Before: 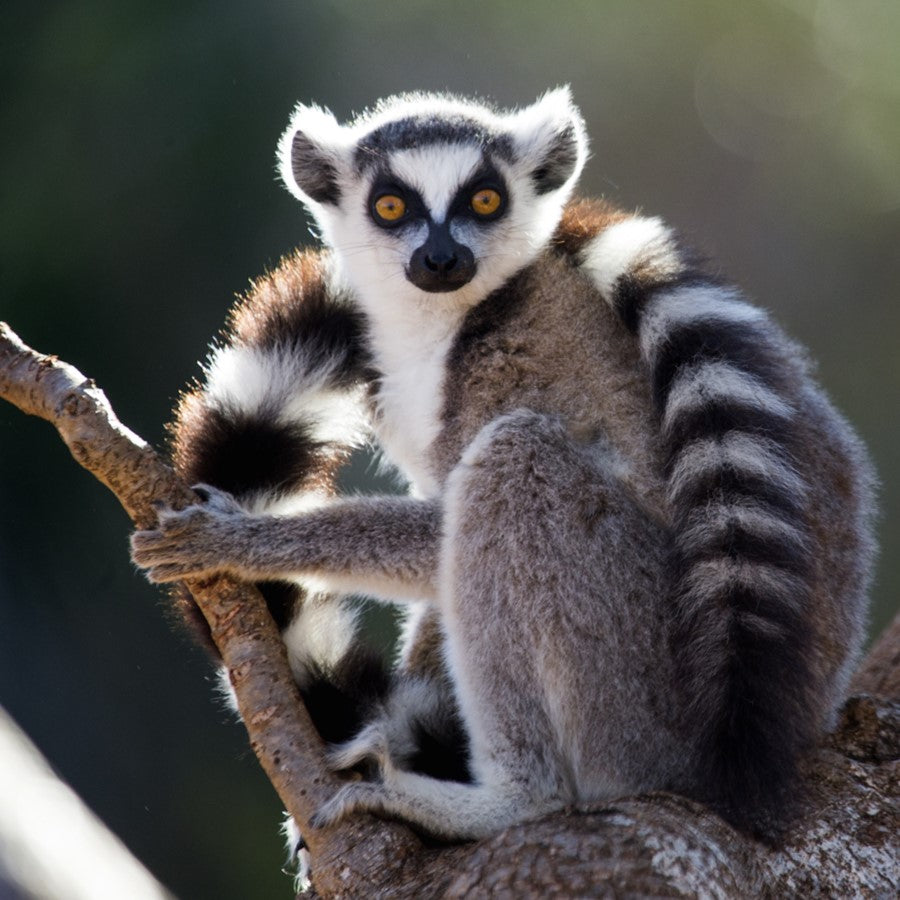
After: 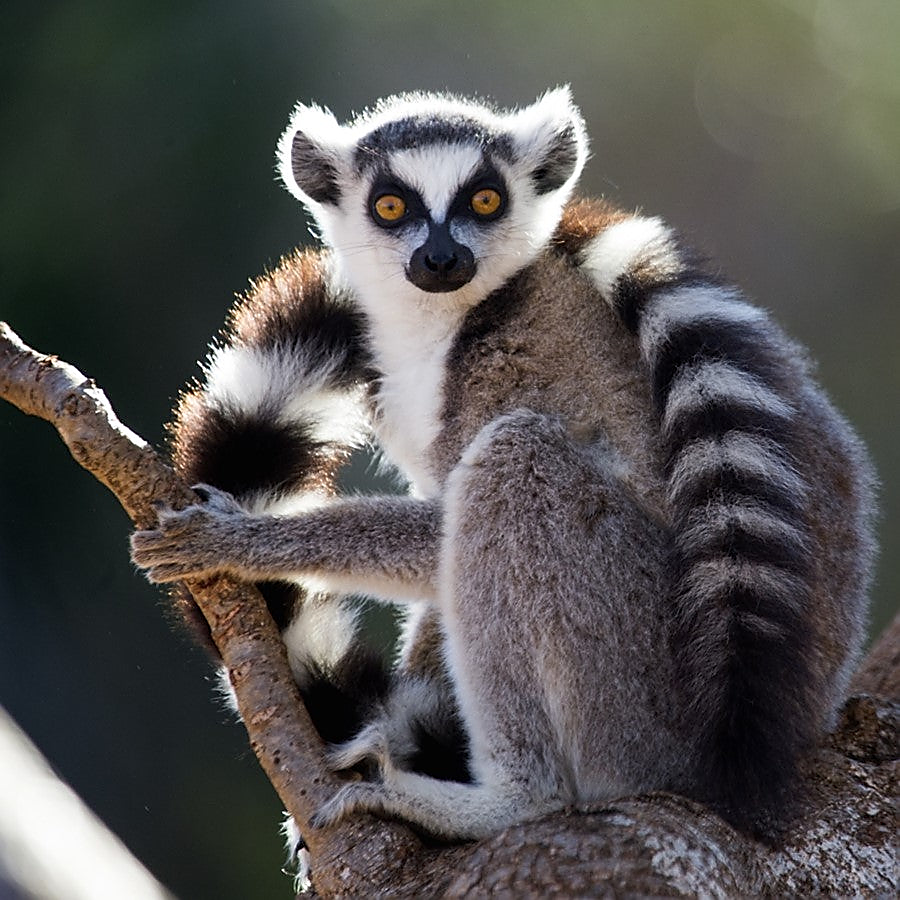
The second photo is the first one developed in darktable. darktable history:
sharpen: radius 1.357, amount 1.251, threshold 0.728
